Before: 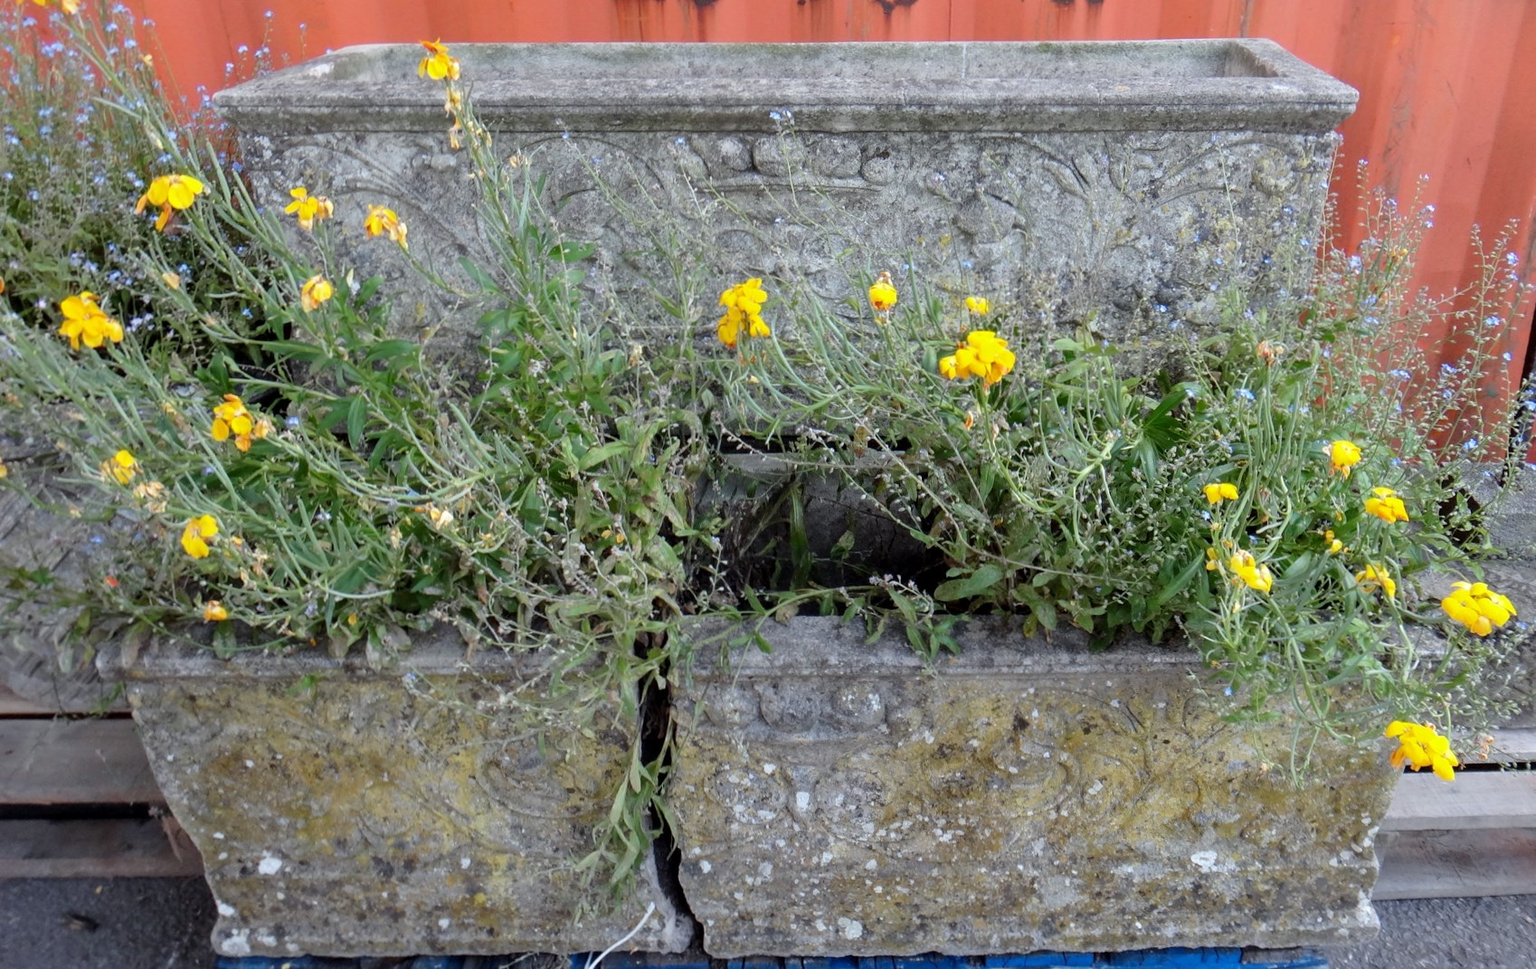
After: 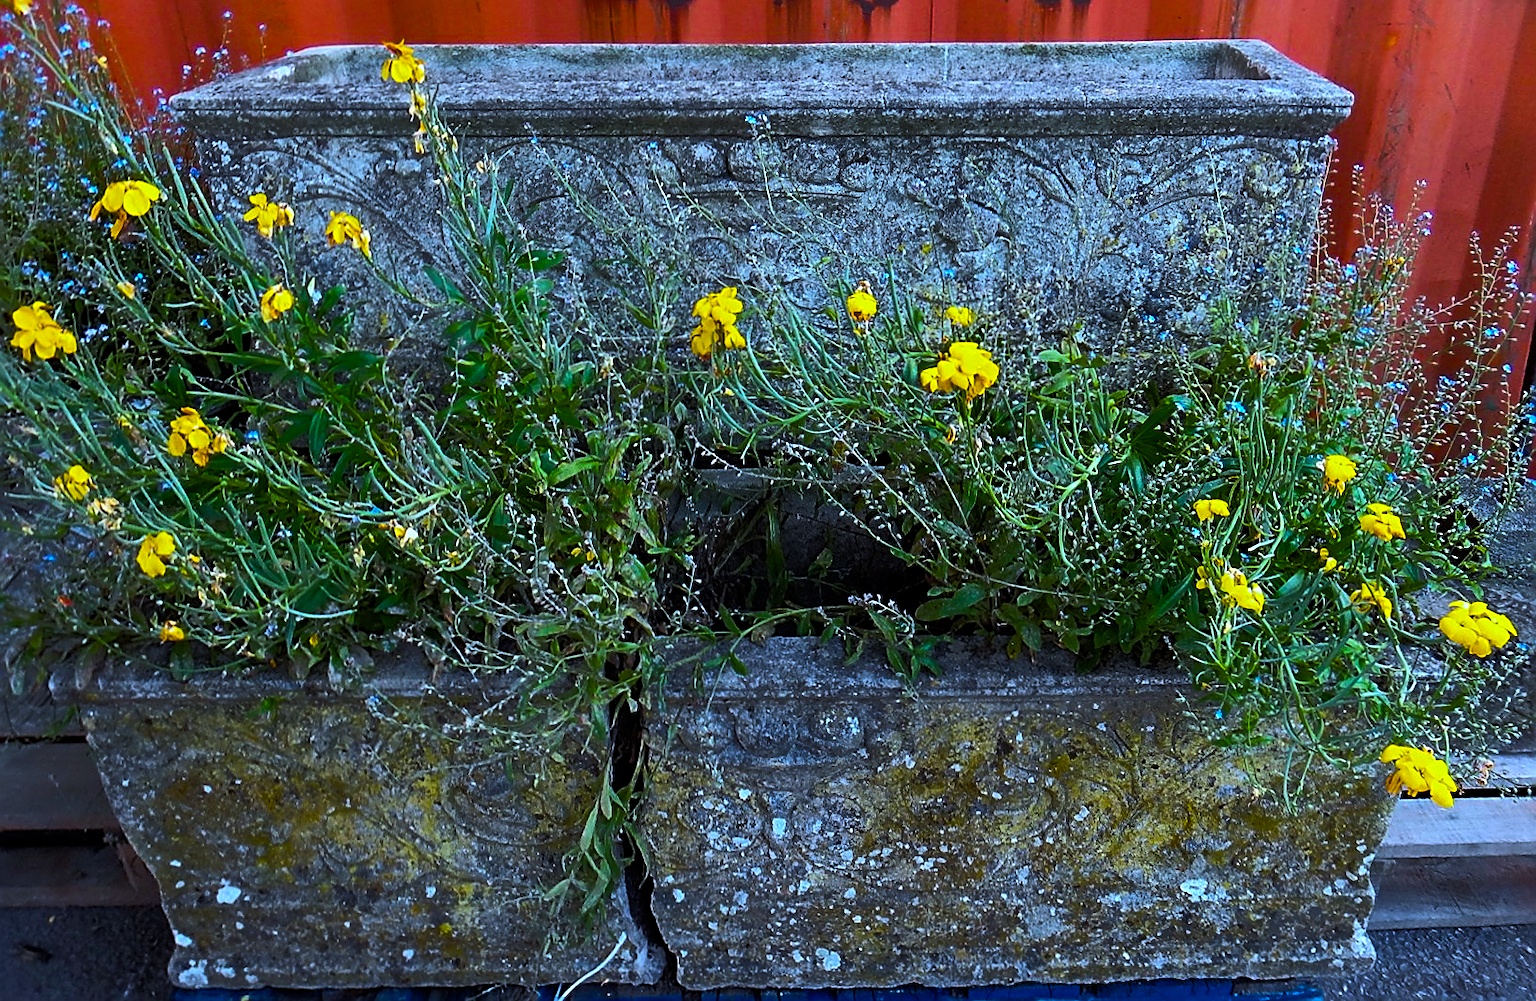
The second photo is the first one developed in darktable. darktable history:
crop and rotate: left 3.238%
sharpen: radius 1.685, amount 1.294
white balance: red 0.924, blue 1.095
color balance rgb: linear chroma grading › global chroma 40.15%, perceptual saturation grading › global saturation 60.58%, perceptual saturation grading › highlights 20.44%, perceptual saturation grading › shadows -50.36%, perceptual brilliance grading › highlights 2.19%, perceptual brilliance grading › mid-tones -50.36%, perceptual brilliance grading › shadows -50.36%
tone equalizer: on, module defaults
